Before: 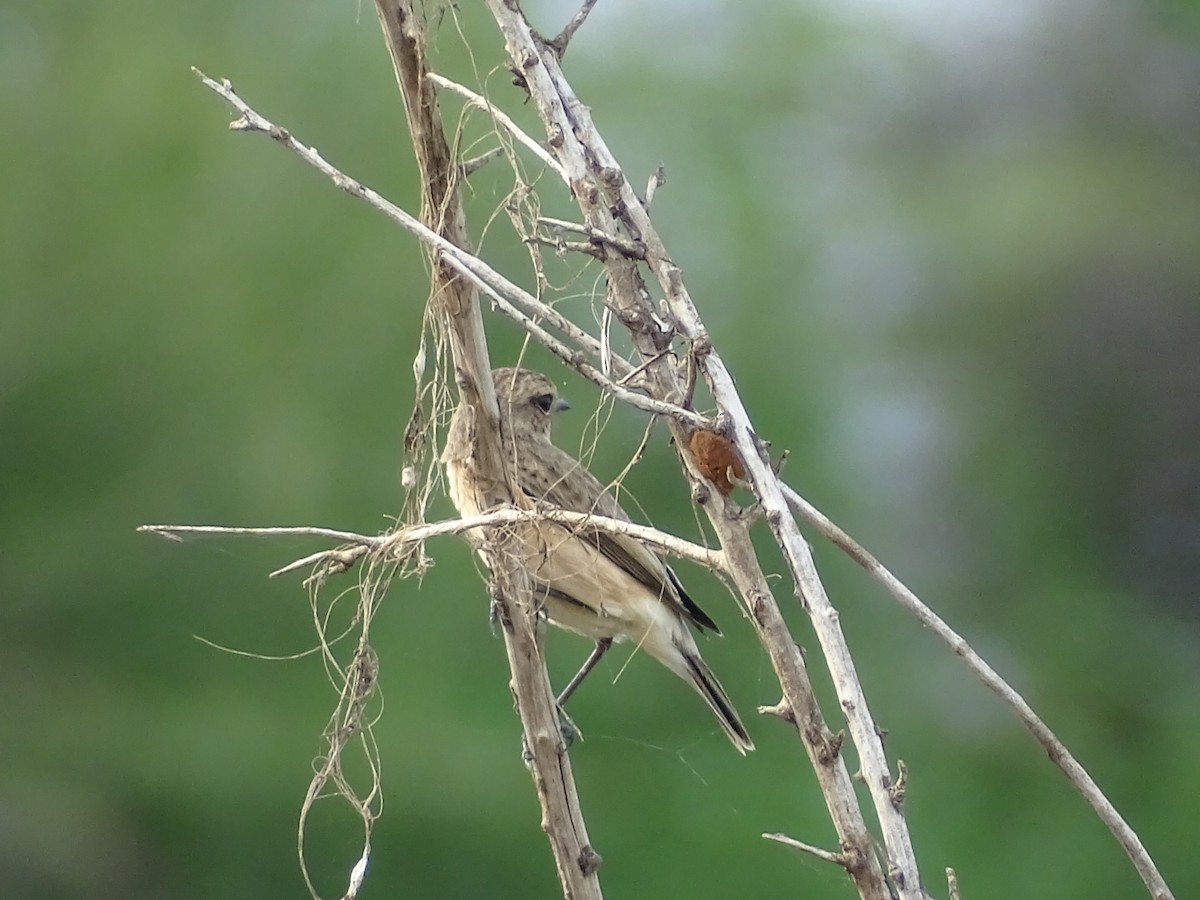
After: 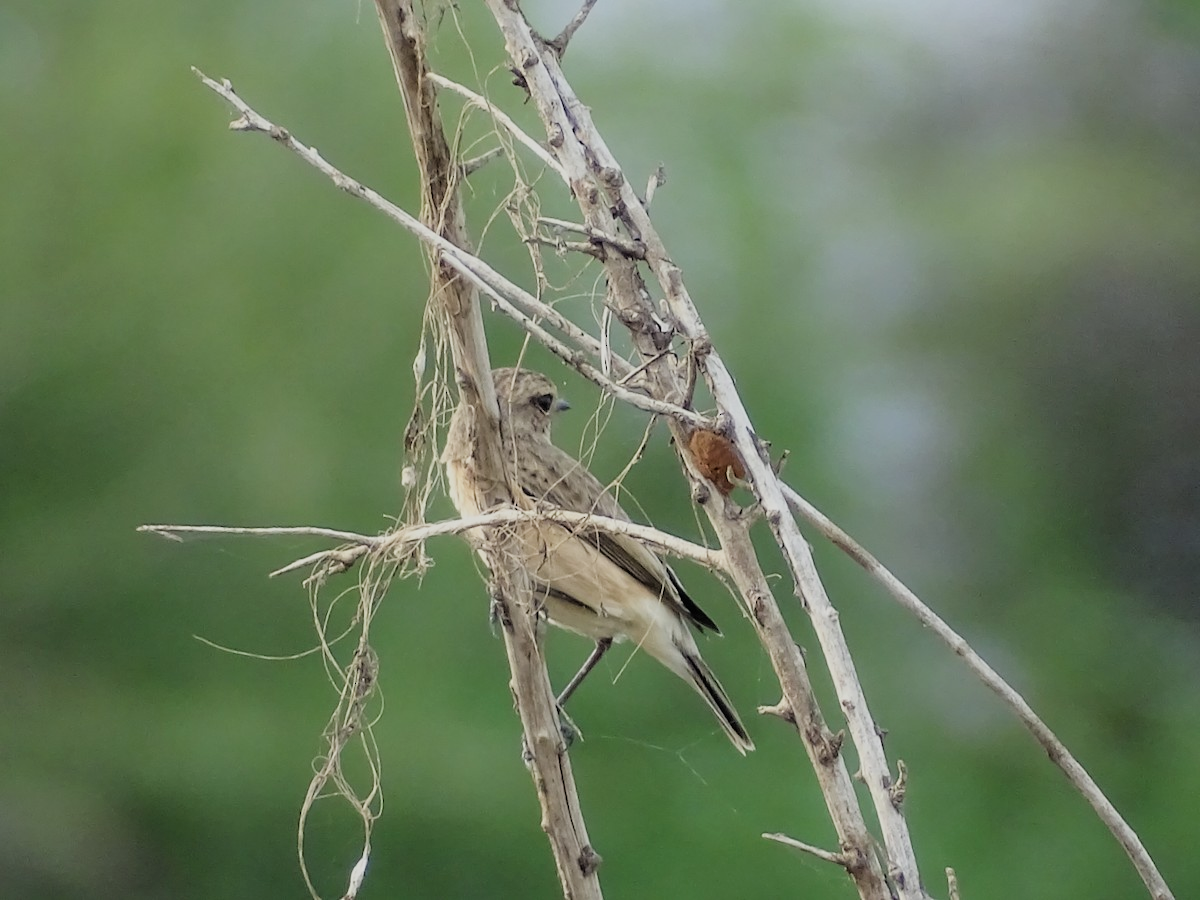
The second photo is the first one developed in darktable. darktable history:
tone equalizer: on, module defaults
filmic rgb: black relative exposure -7.65 EV, white relative exposure 4.56 EV, hardness 3.61, contrast 1.05
